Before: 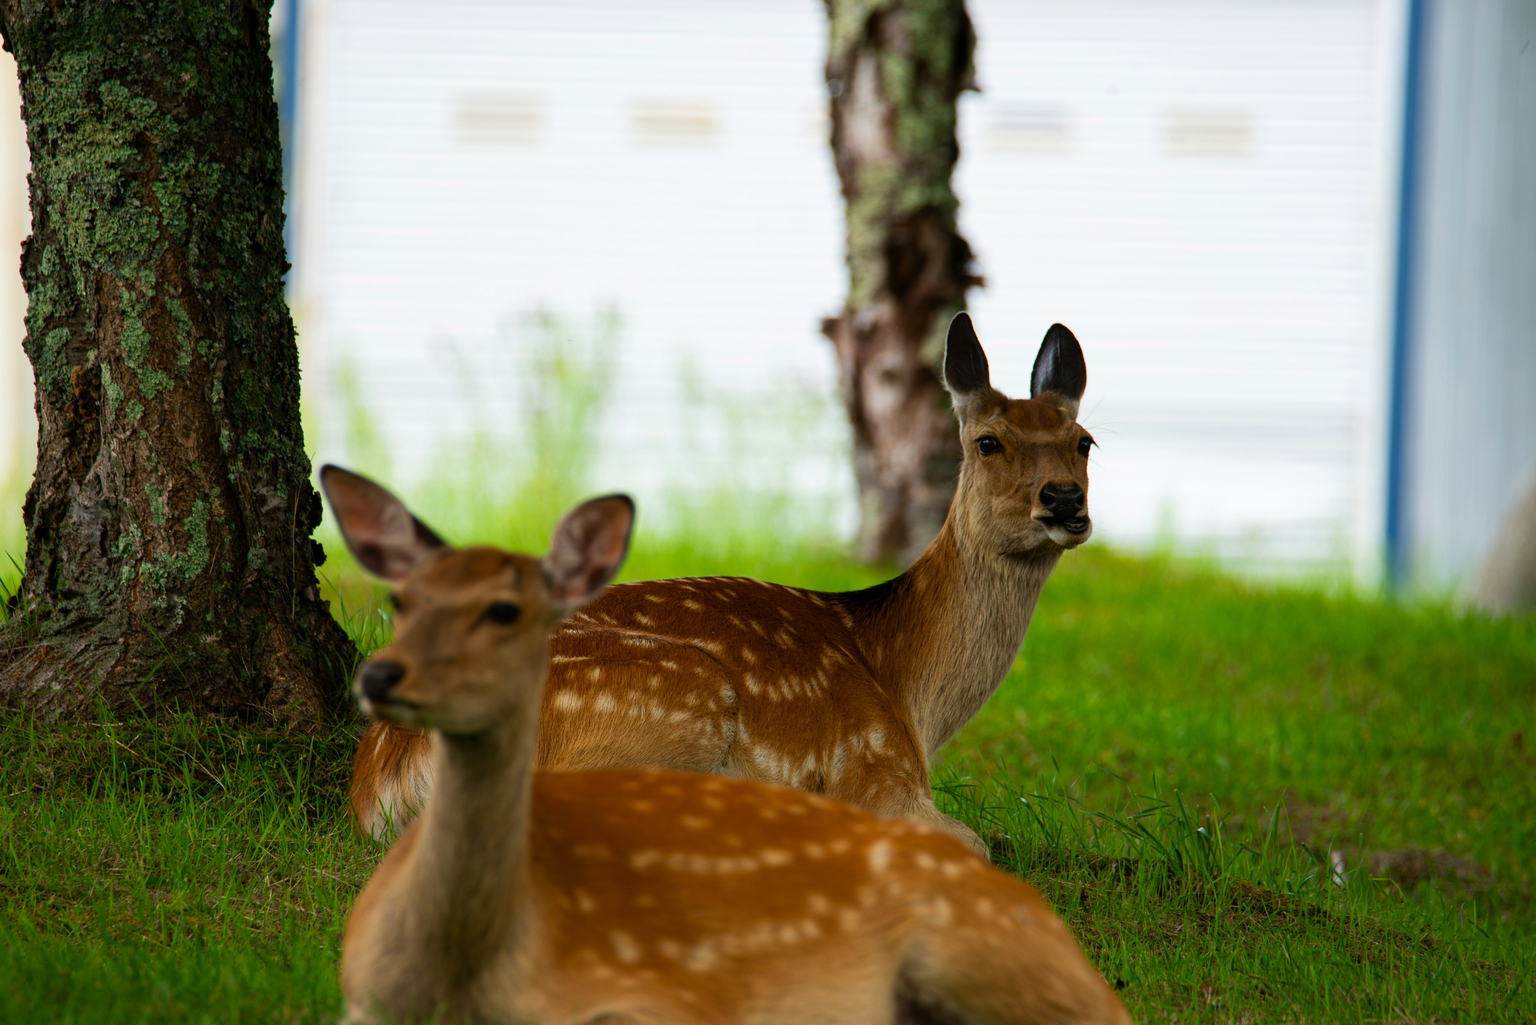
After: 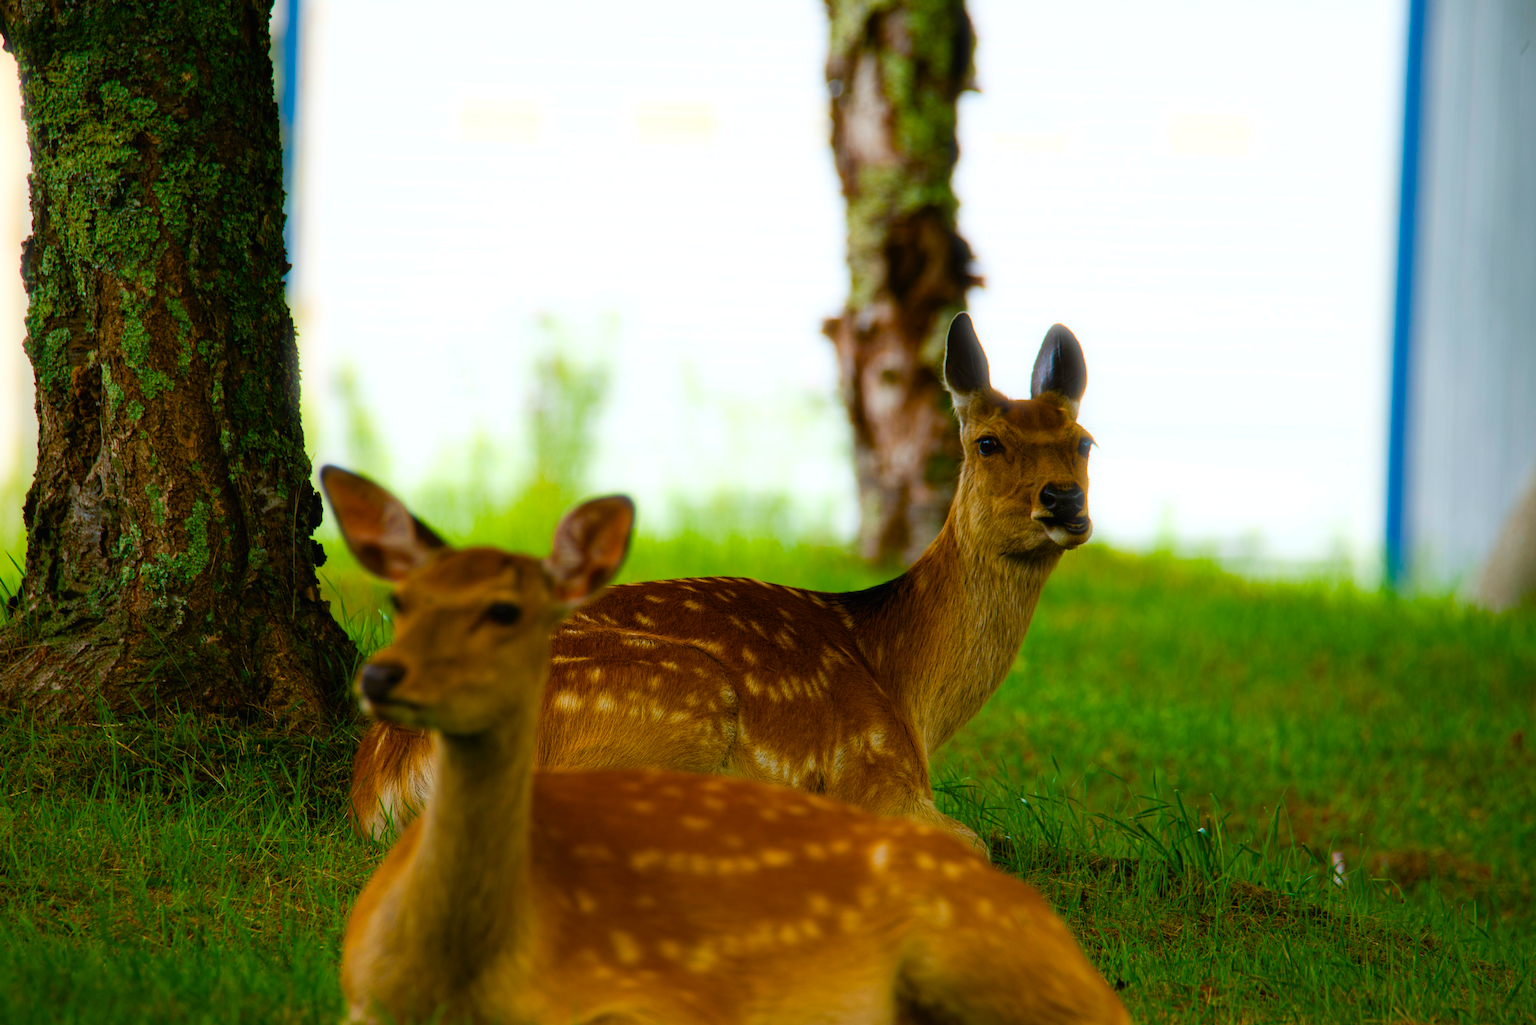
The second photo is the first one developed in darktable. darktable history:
bloom: size 5%, threshold 95%, strength 15%
color balance rgb: perceptual saturation grading › global saturation 20%, perceptual saturation grading › highlights -25%, perceptual saturation grading › shadows 50.52%, global vibrance 40.24%
contrast brightness saturation: contrast -0.02, brightness -0.01, saturation 0.03
